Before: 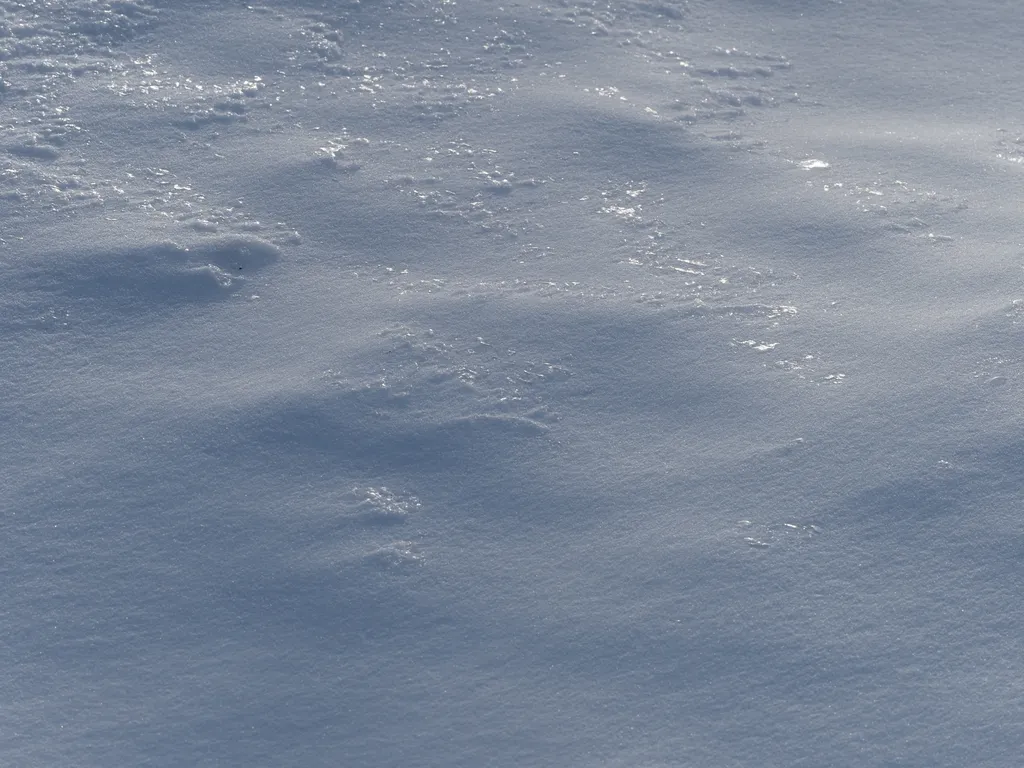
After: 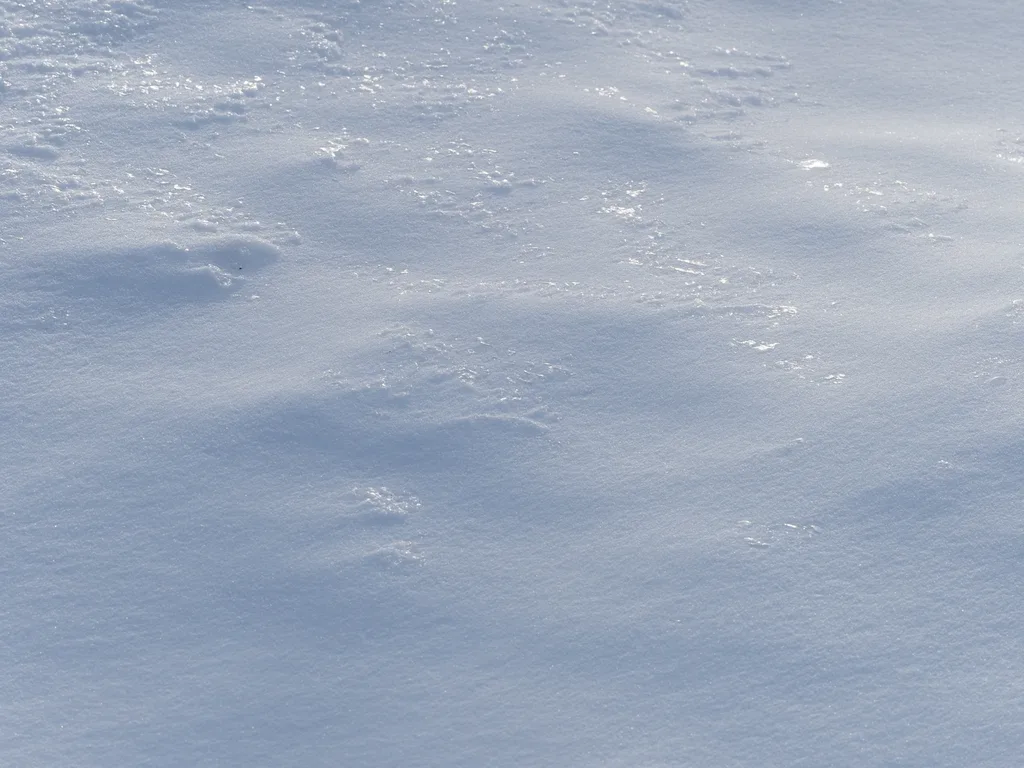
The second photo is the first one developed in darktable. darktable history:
contrast brightness saturation: brightness 0.284
